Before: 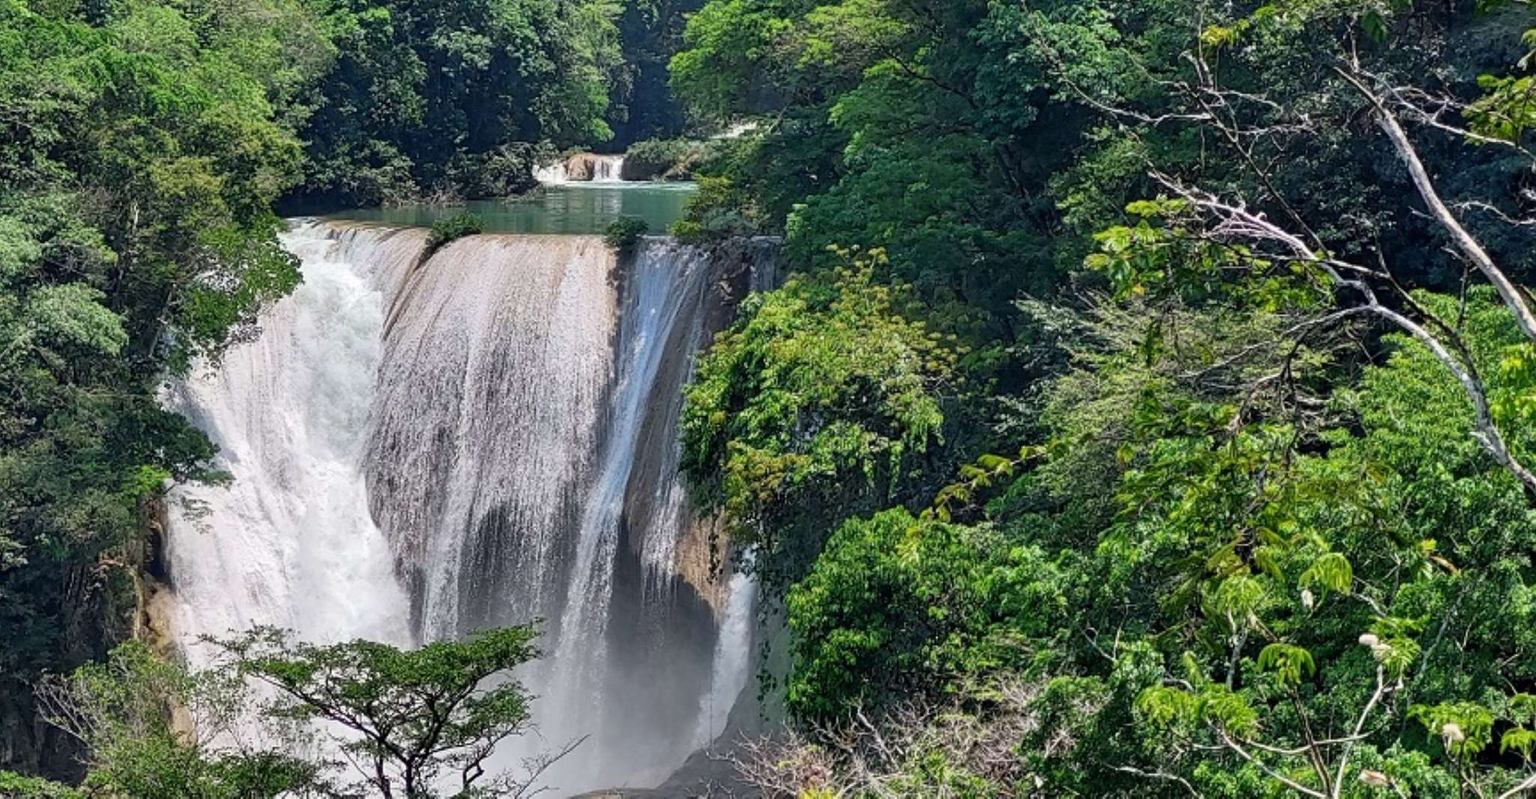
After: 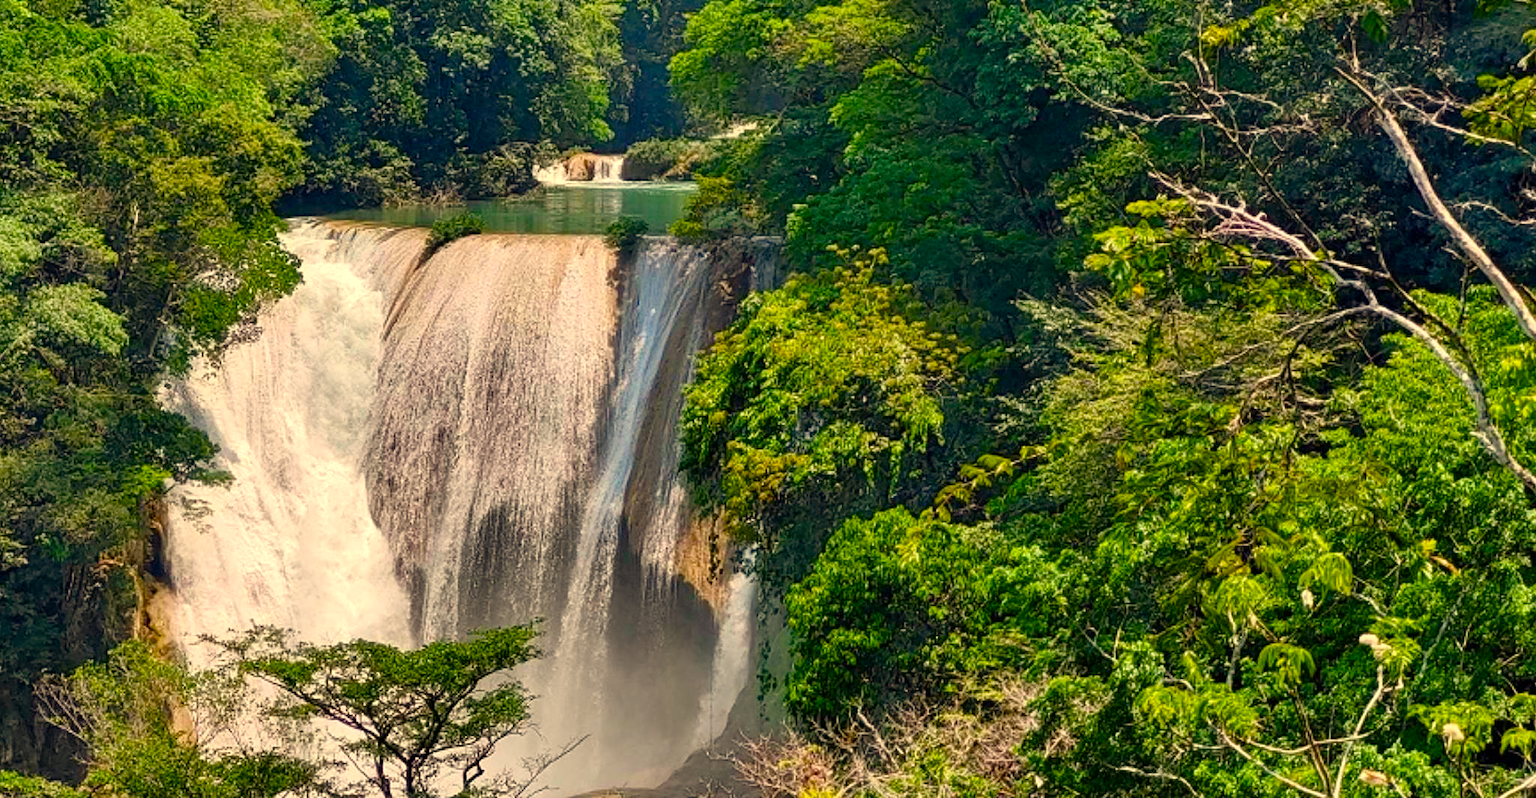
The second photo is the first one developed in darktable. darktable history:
white balance: red 1.123, blue 0.83
color balance rgb: perceptual saturation grading › global saturation 45%, perceptual saturation grading › highlights -25%, perceptual saturation grading › shadows 50%, perceptual brilliance grading › global brilliance 3%, global vibrance 3%
